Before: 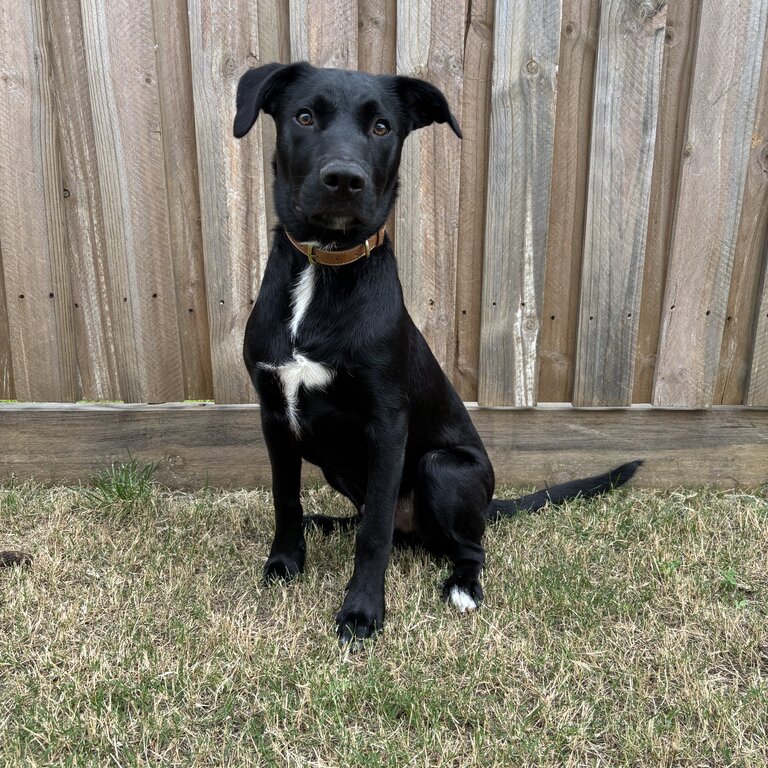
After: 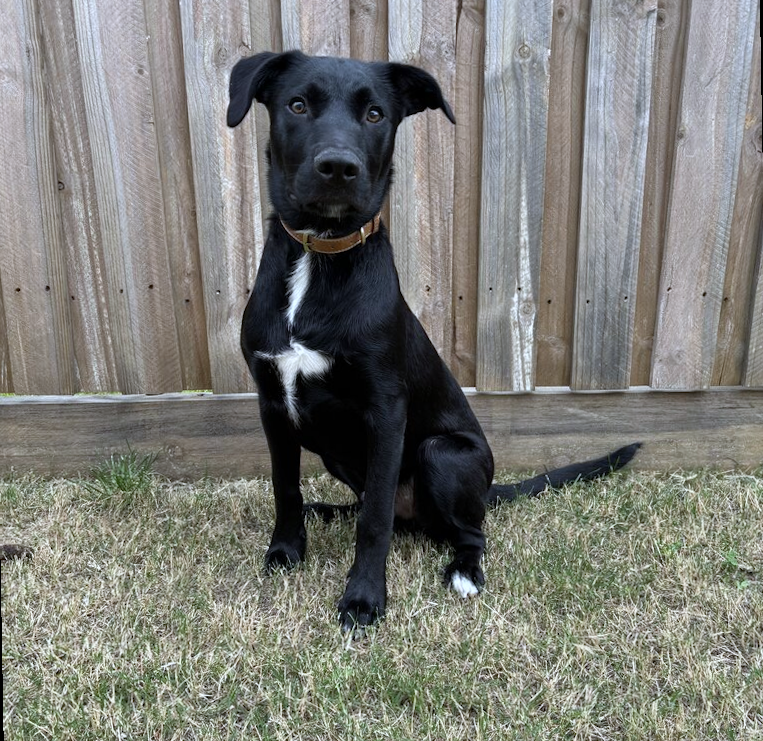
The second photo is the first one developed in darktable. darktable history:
rotate and perspective: rotation -1°, crop left 0.011, crop right 0.989, crop top 0.025, crop bottom 0.975
white balance: red 0.954, blue 1.079
